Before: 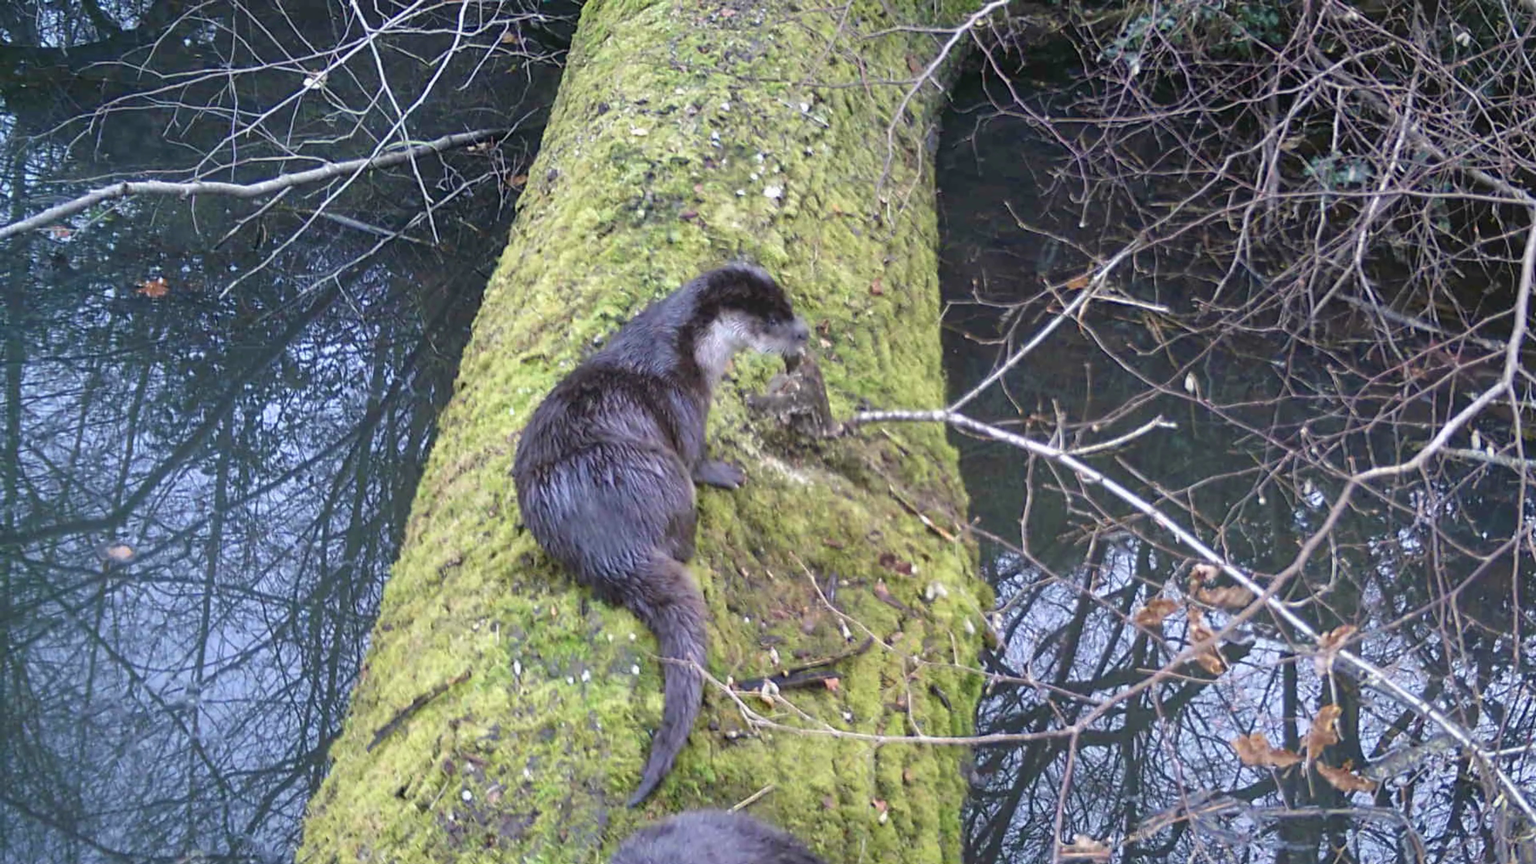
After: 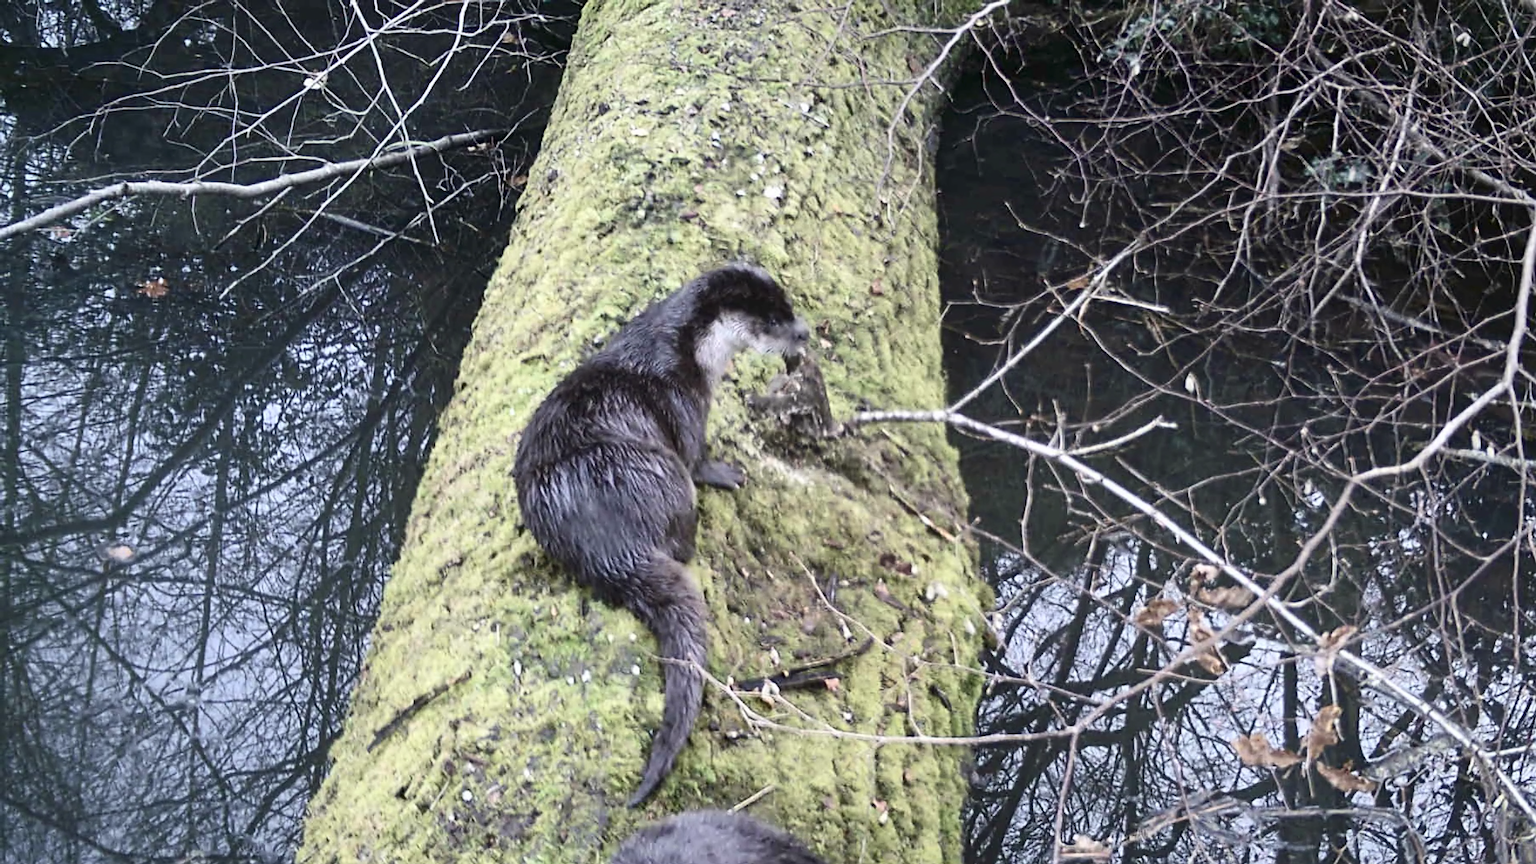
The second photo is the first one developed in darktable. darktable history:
sharpen: on, module defaults
contrast brightness saturation: contrast 0.251, saturation -0.324
